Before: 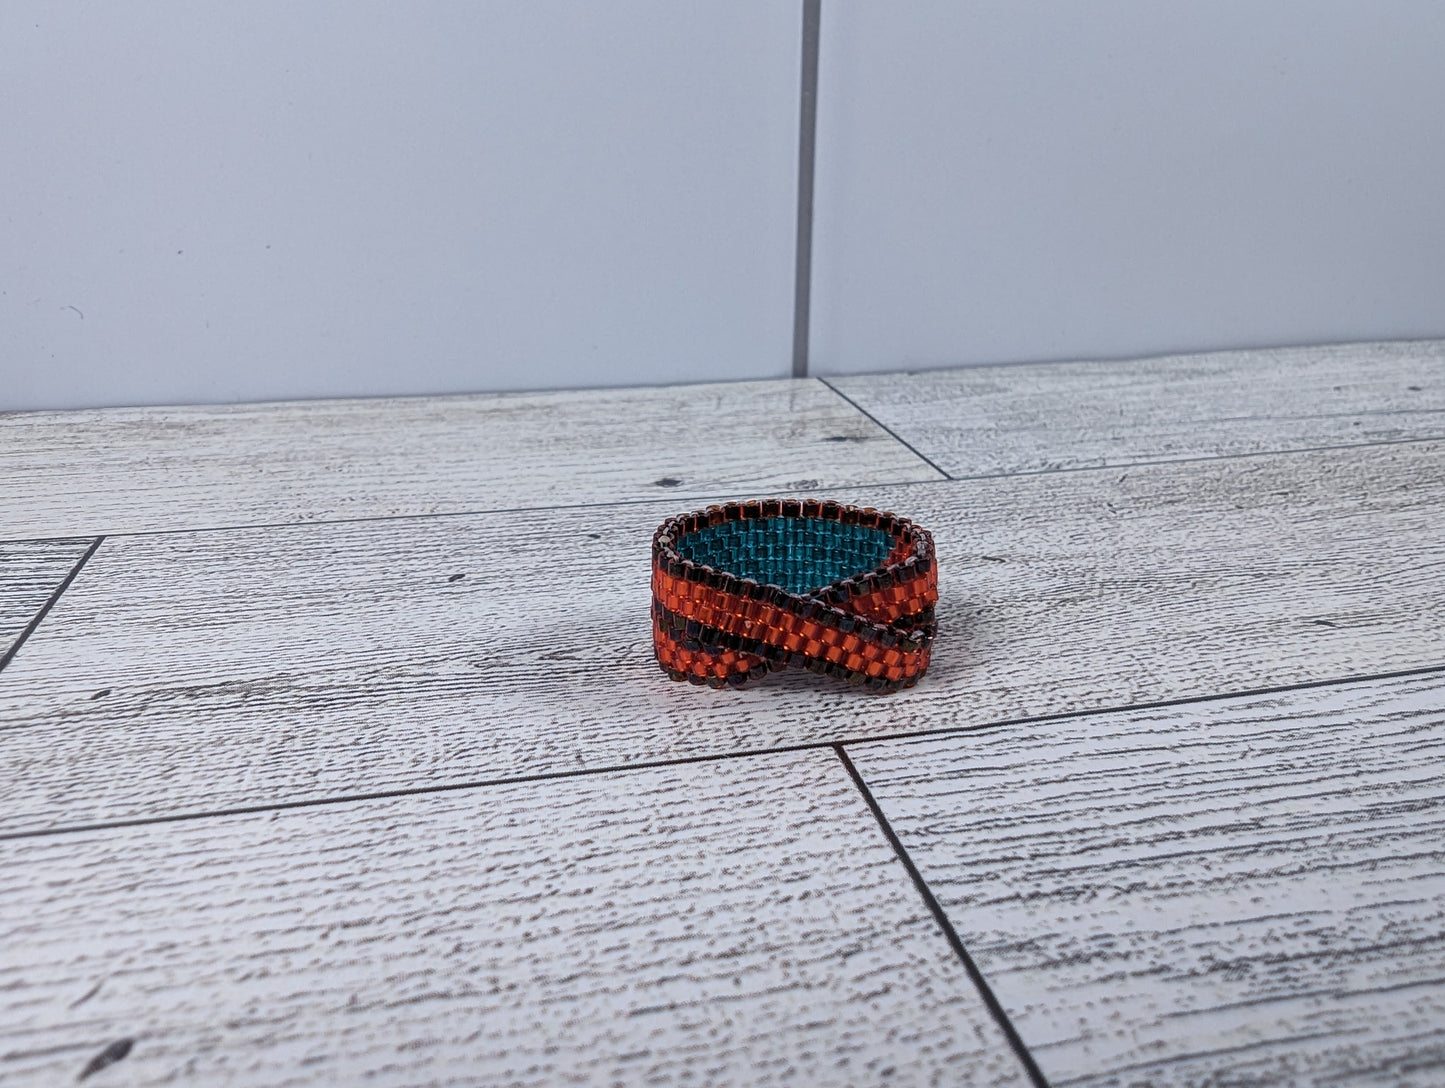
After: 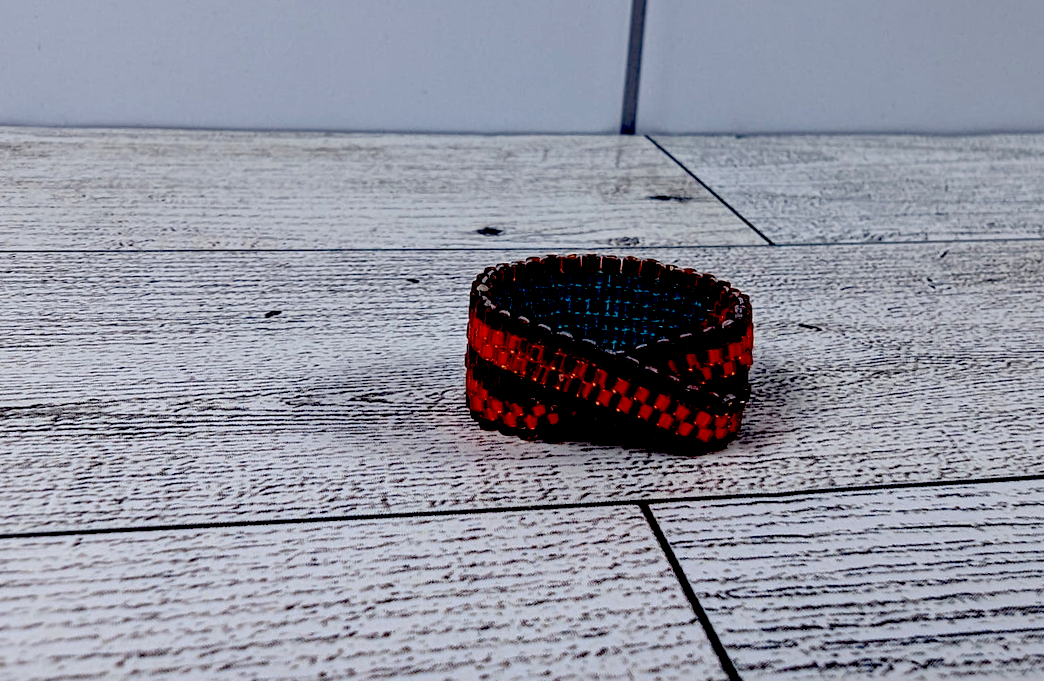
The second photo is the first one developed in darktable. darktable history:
crop and rotate: angle -3.37°, left 9.79%, top 20.73%, right 12.42%, bottom 11.82%
exposure: black level correction 0.1, exposure -0.092 EV, compensate highlight preservation false
